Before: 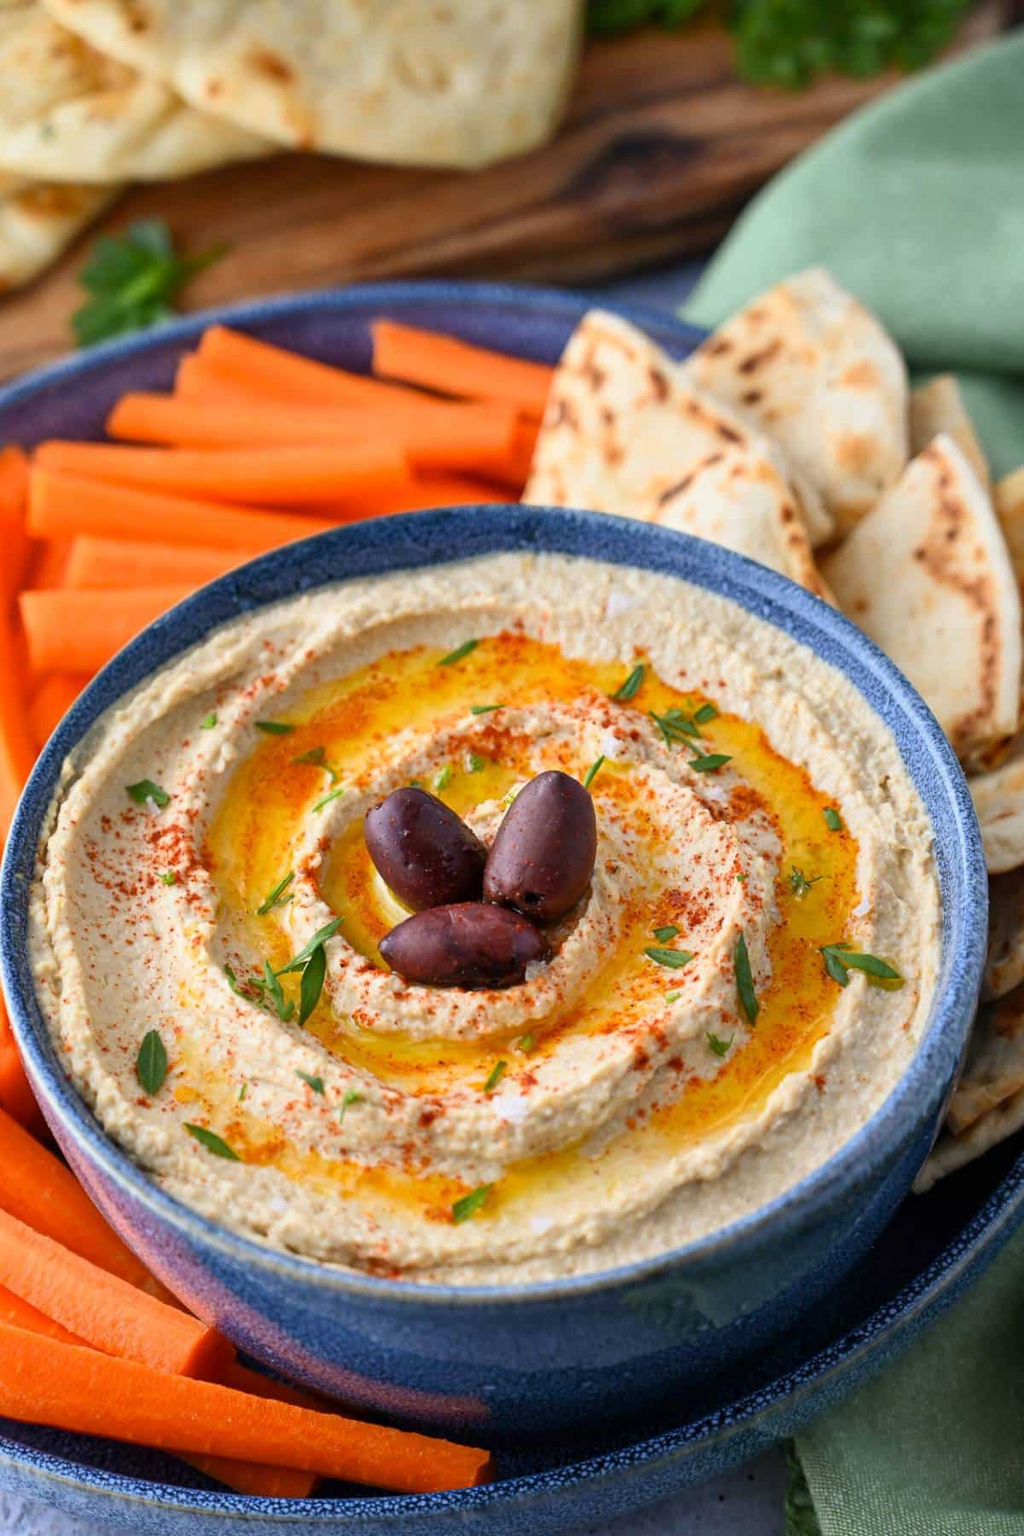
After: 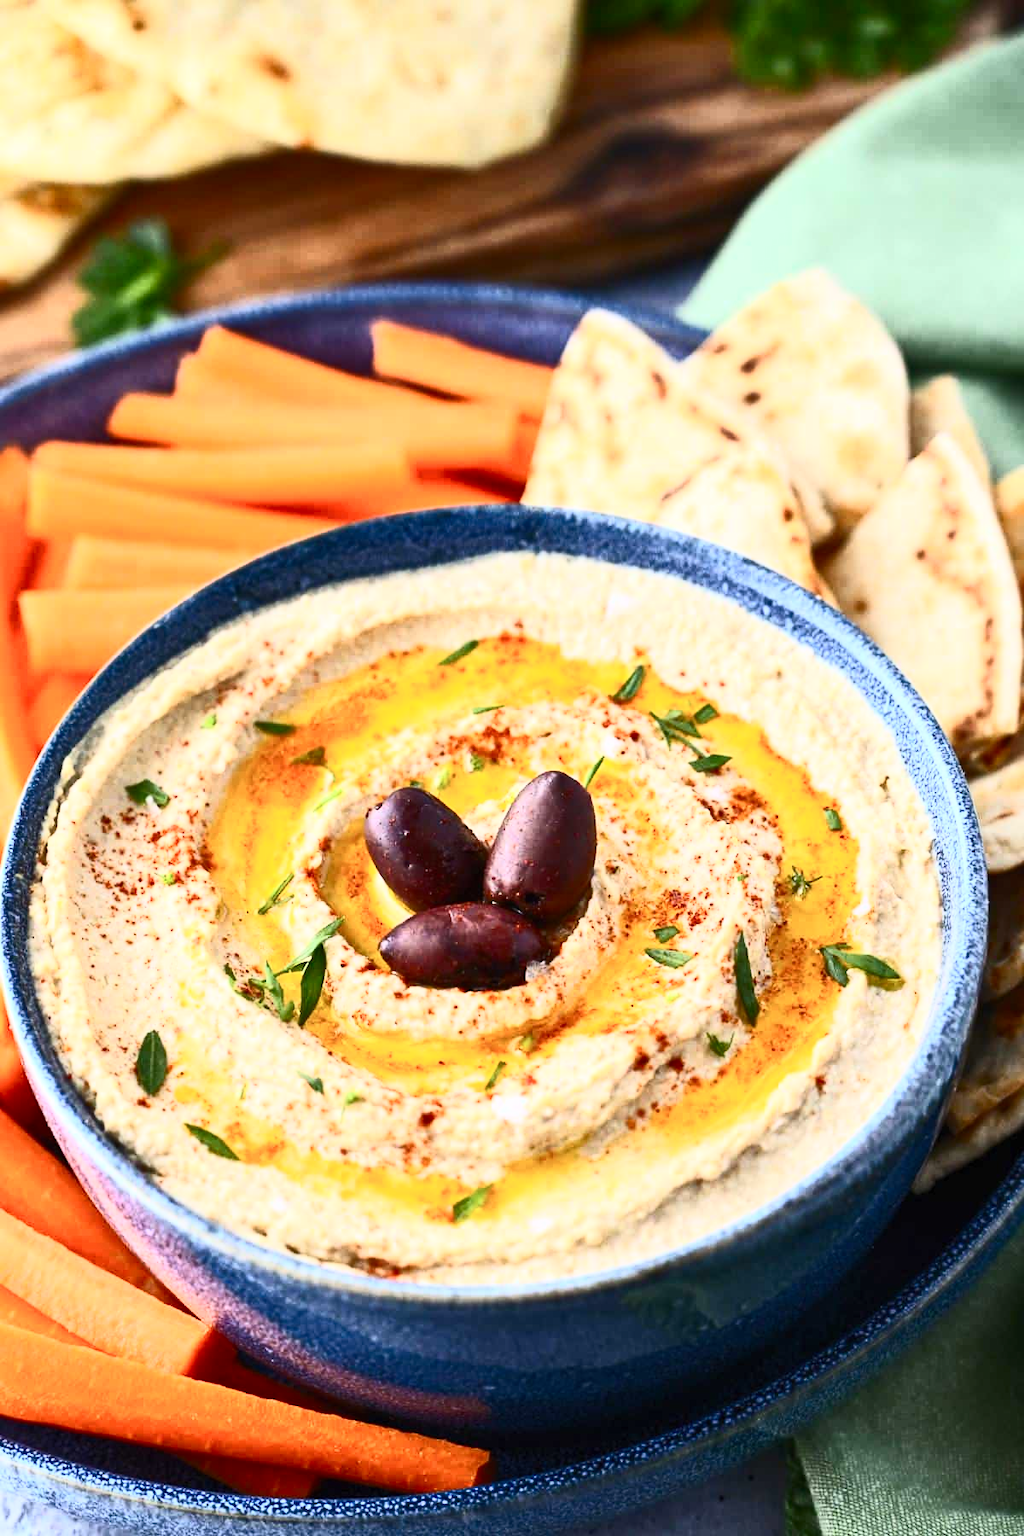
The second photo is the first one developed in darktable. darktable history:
contrast brightness saturation: contrast 0.635, brightness 0.352, saturation 0.136
